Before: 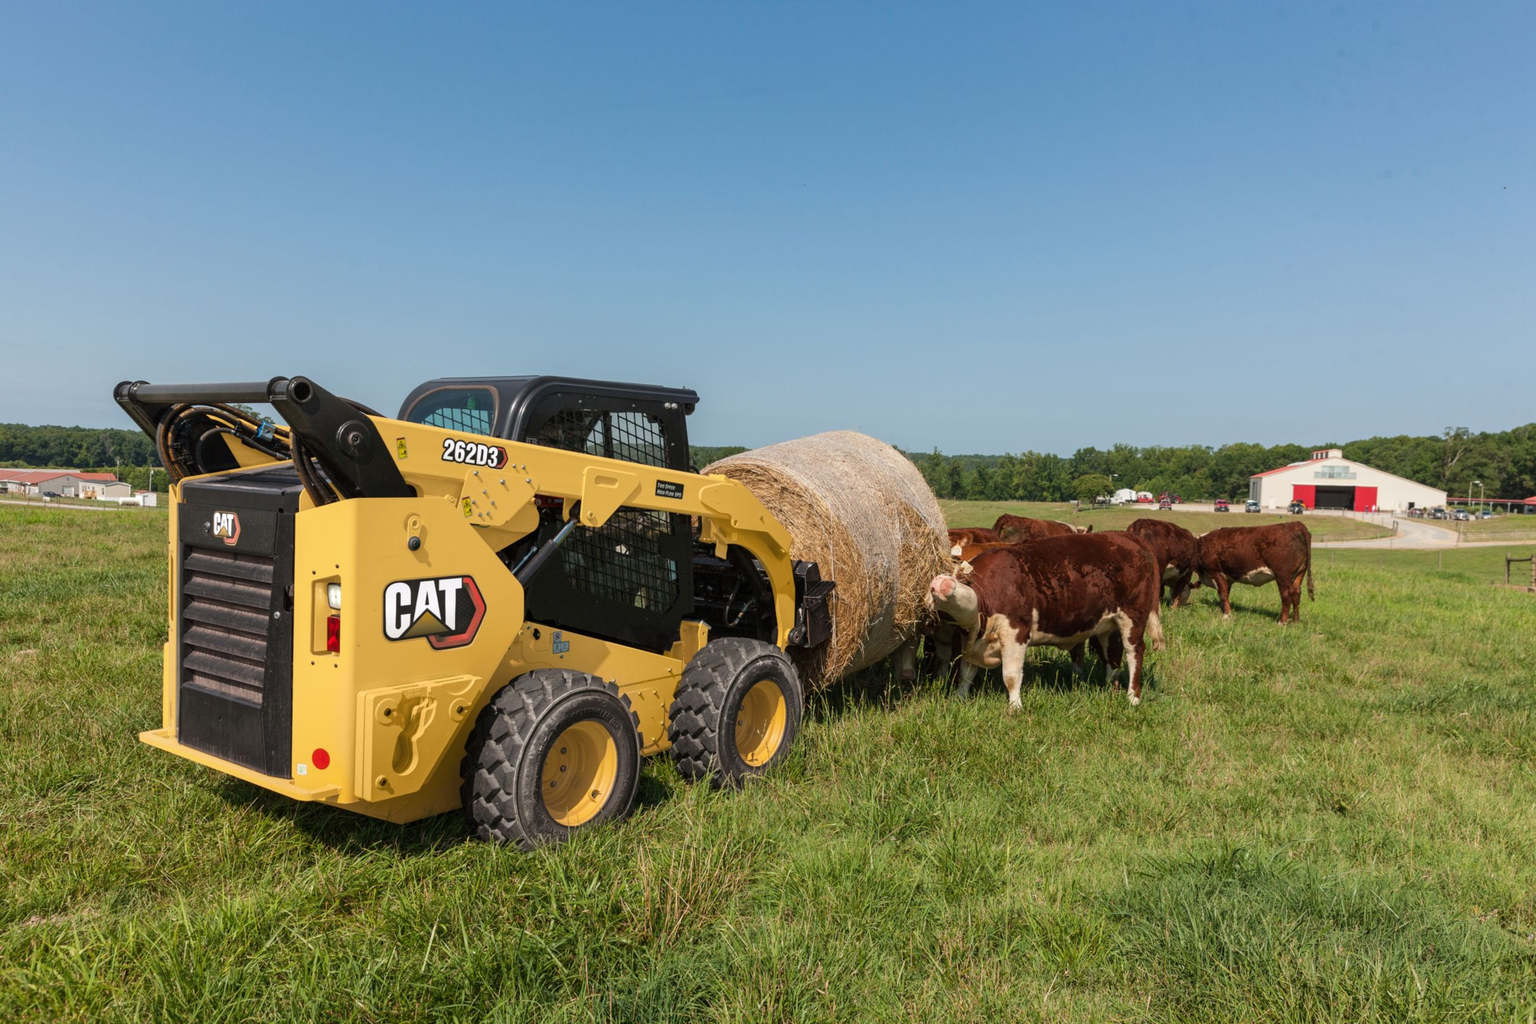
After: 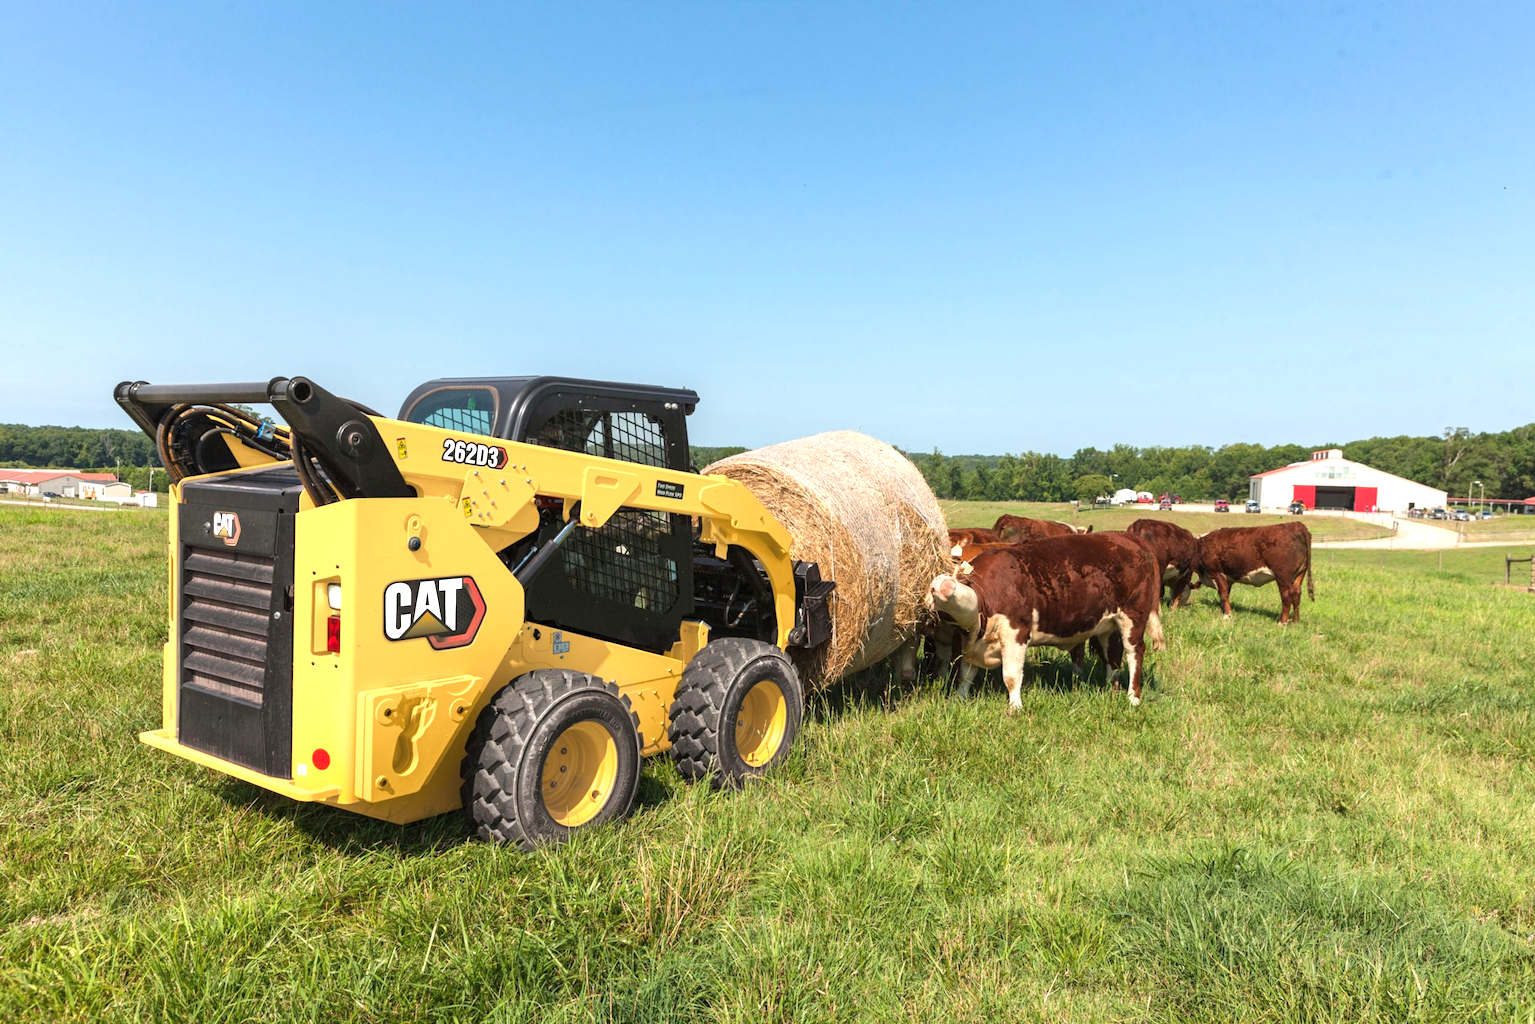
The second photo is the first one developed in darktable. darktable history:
exposure: black level correction 0, exposure 0.857 EV, compensate highlight preservation false
